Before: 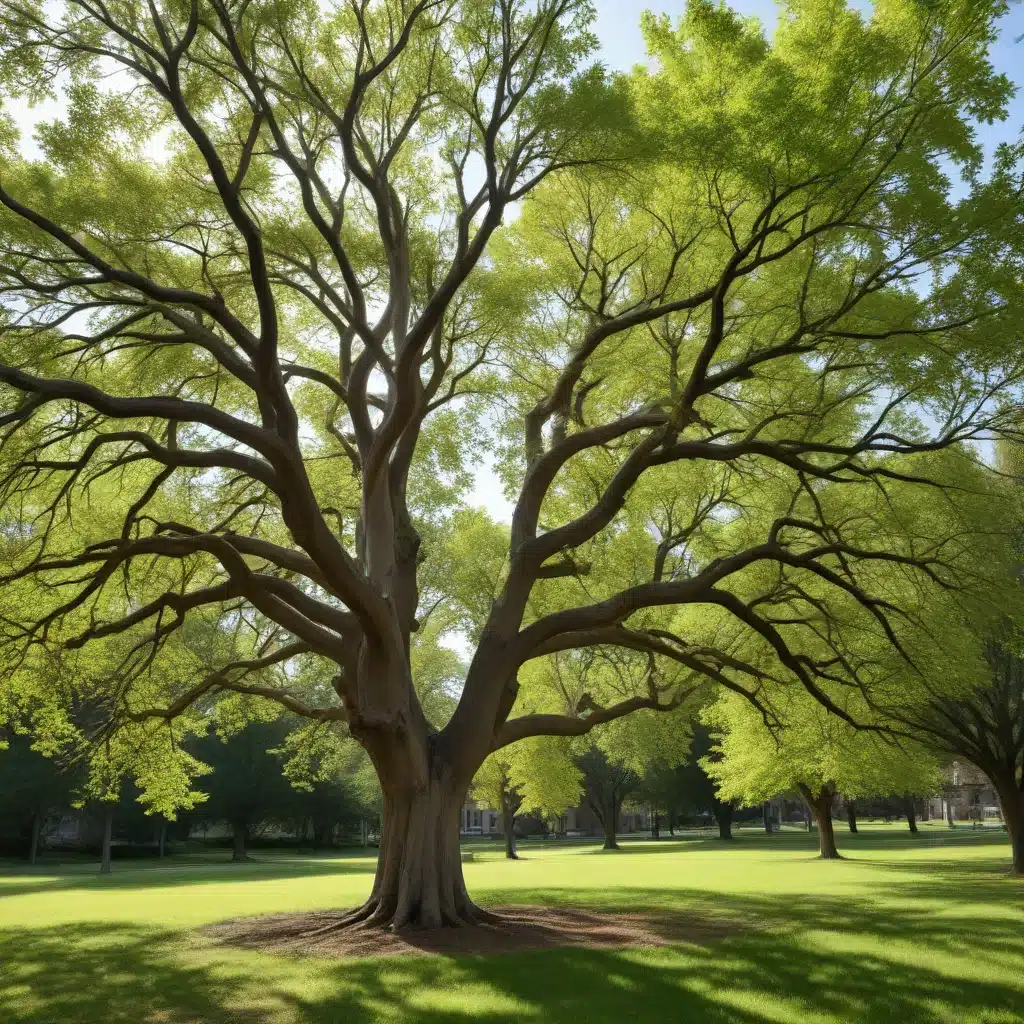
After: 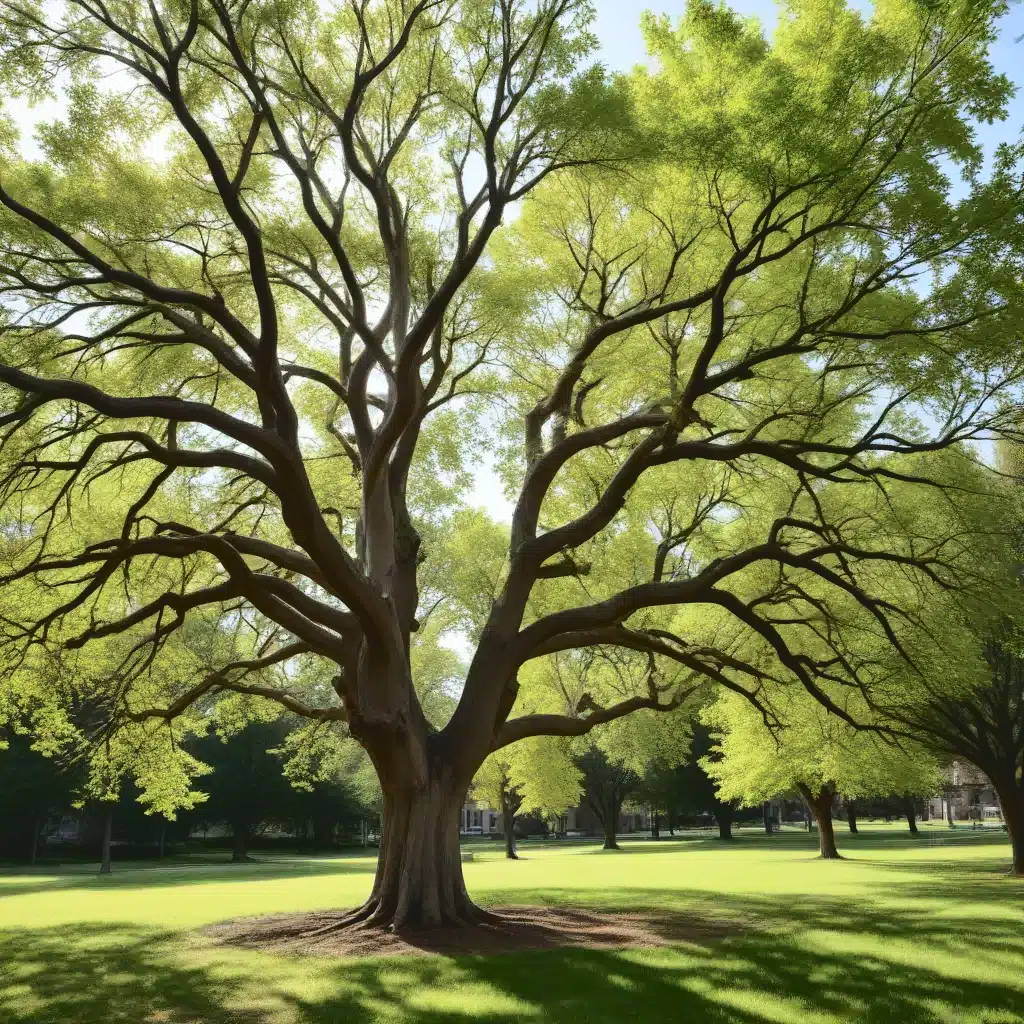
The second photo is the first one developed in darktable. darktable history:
tone curve: curves: ch0 [(0, 0) (0.003, 0.085) (0.011, 0.086) (0.025, 0.086) (0.044, 0.088) (0.069, 0.093) (0.1, 0.102) (0.136, 0.12) (0.177, 0.157) (0.224, 0.203) (0.277, 0.277) (0.335, 0.36) (0.399, 0.463) (0.468, 0.559) (0.543, 0.626) (0.623, 0.703) (0.709, 0.789) (0.801, 0.869) (0.898, 0.927) (1, 1)], color space Lab, independent channels, preserve colors none
